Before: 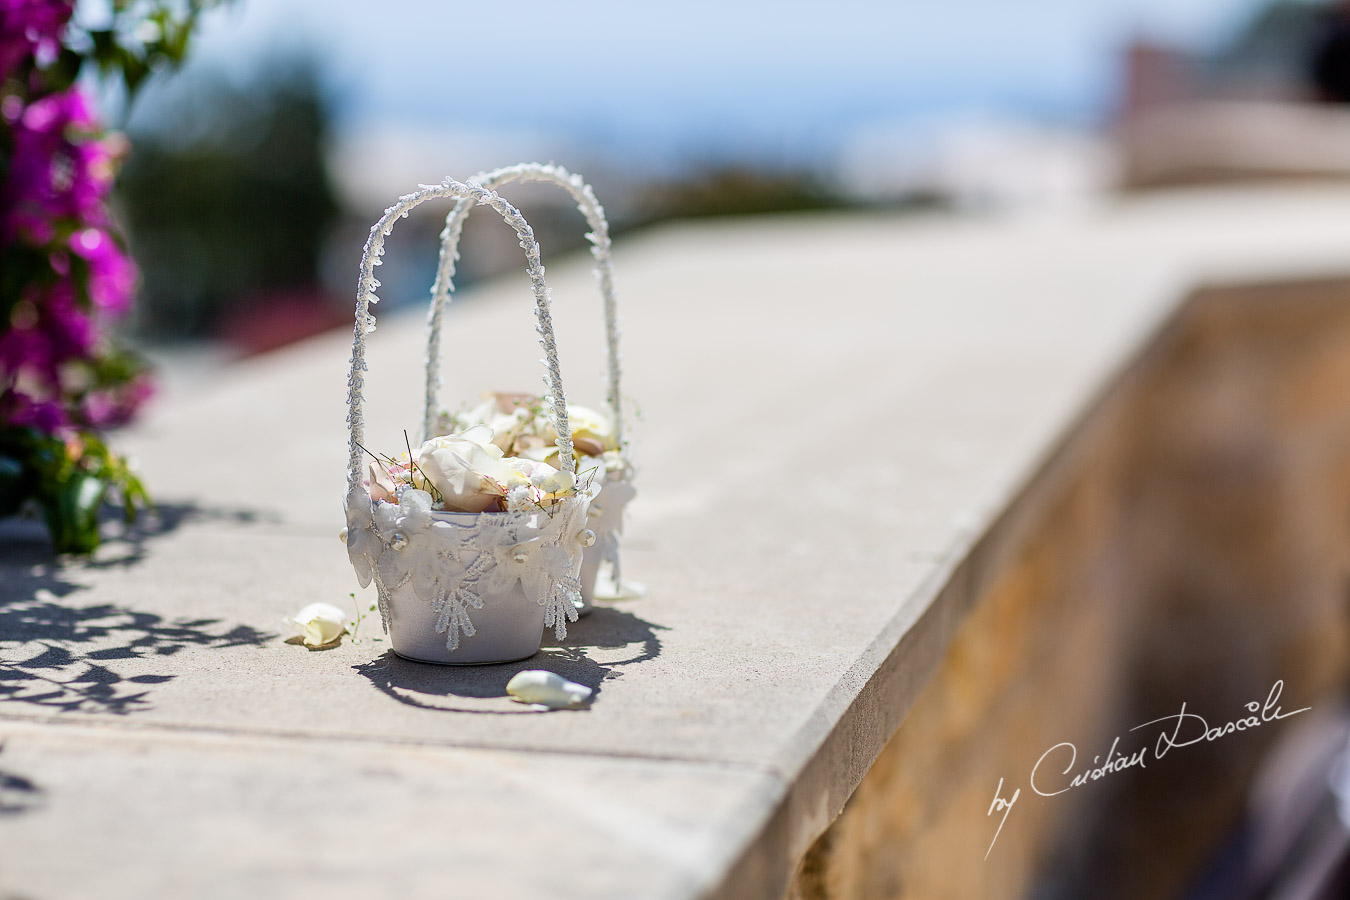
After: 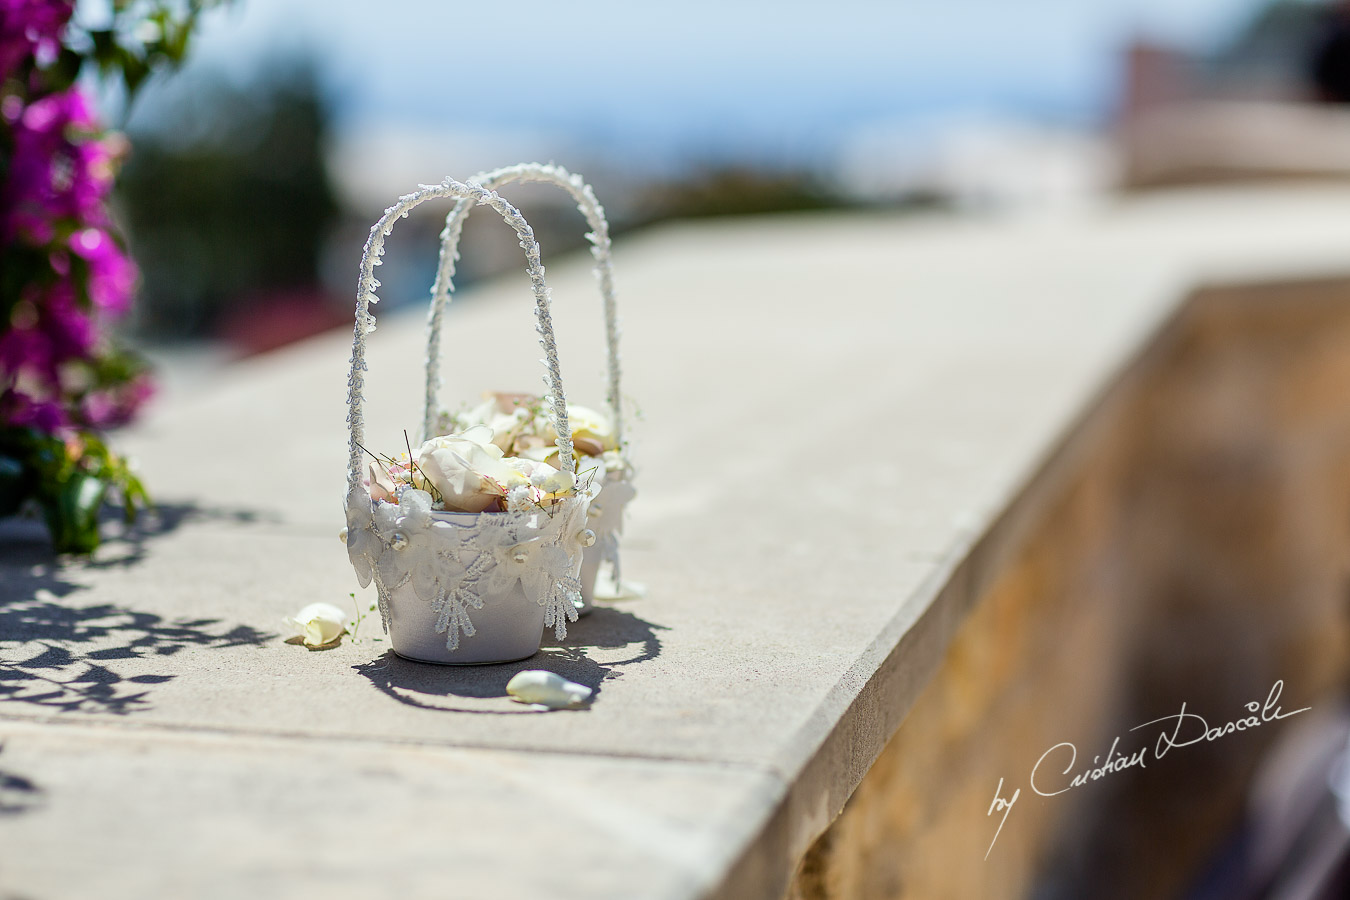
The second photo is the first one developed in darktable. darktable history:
color correction: highlights a* -2.48, highlights b* 2.27
